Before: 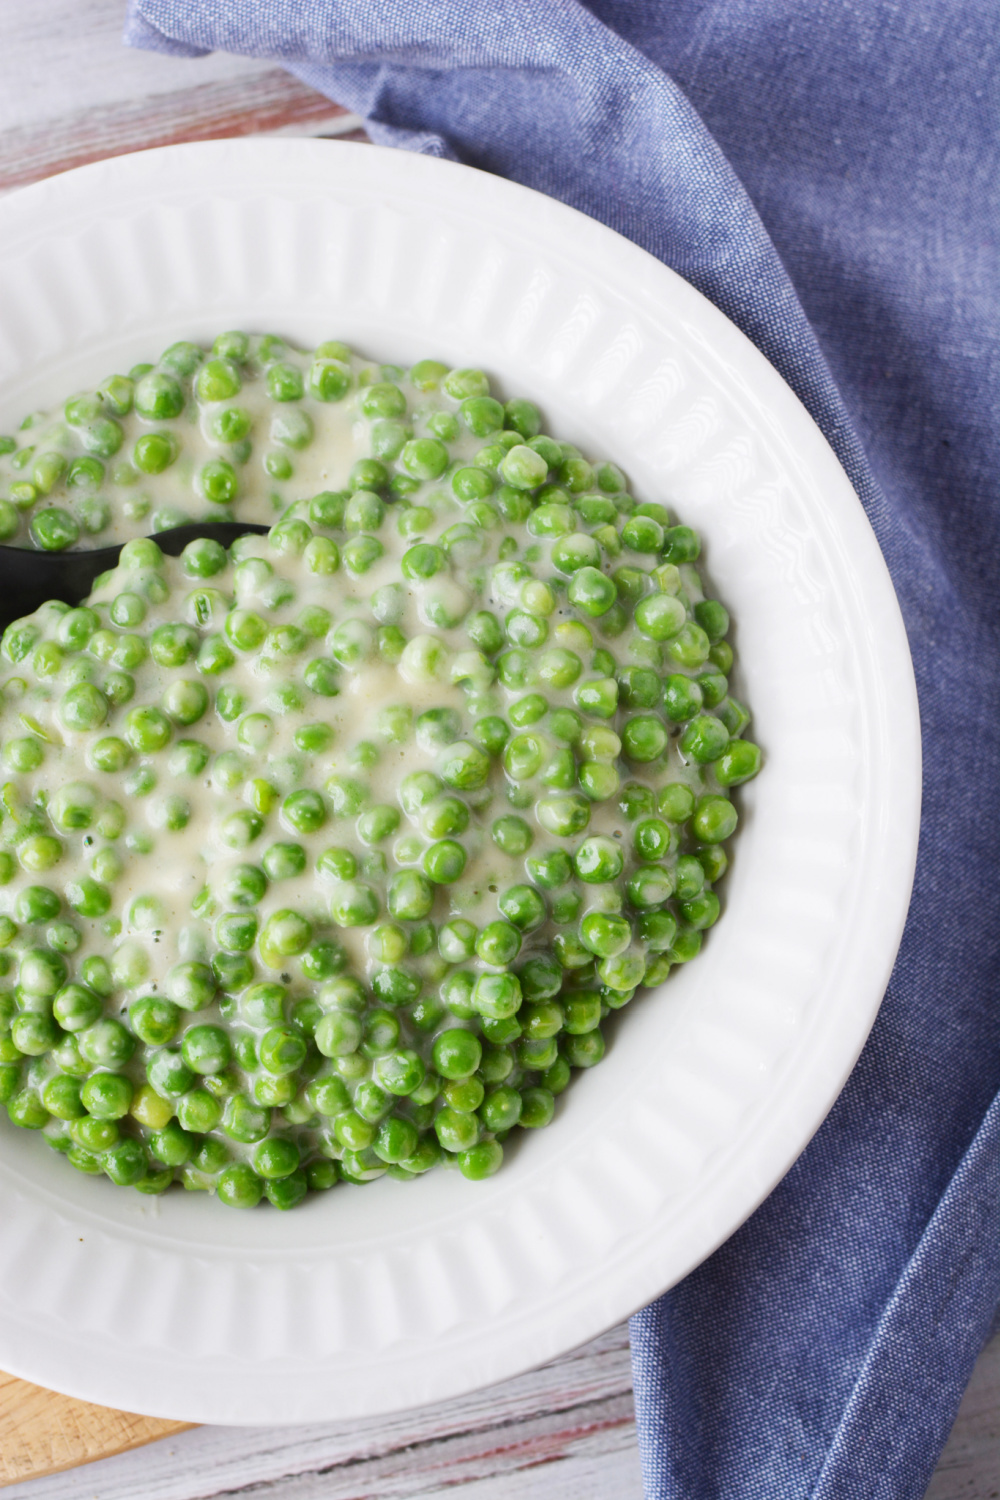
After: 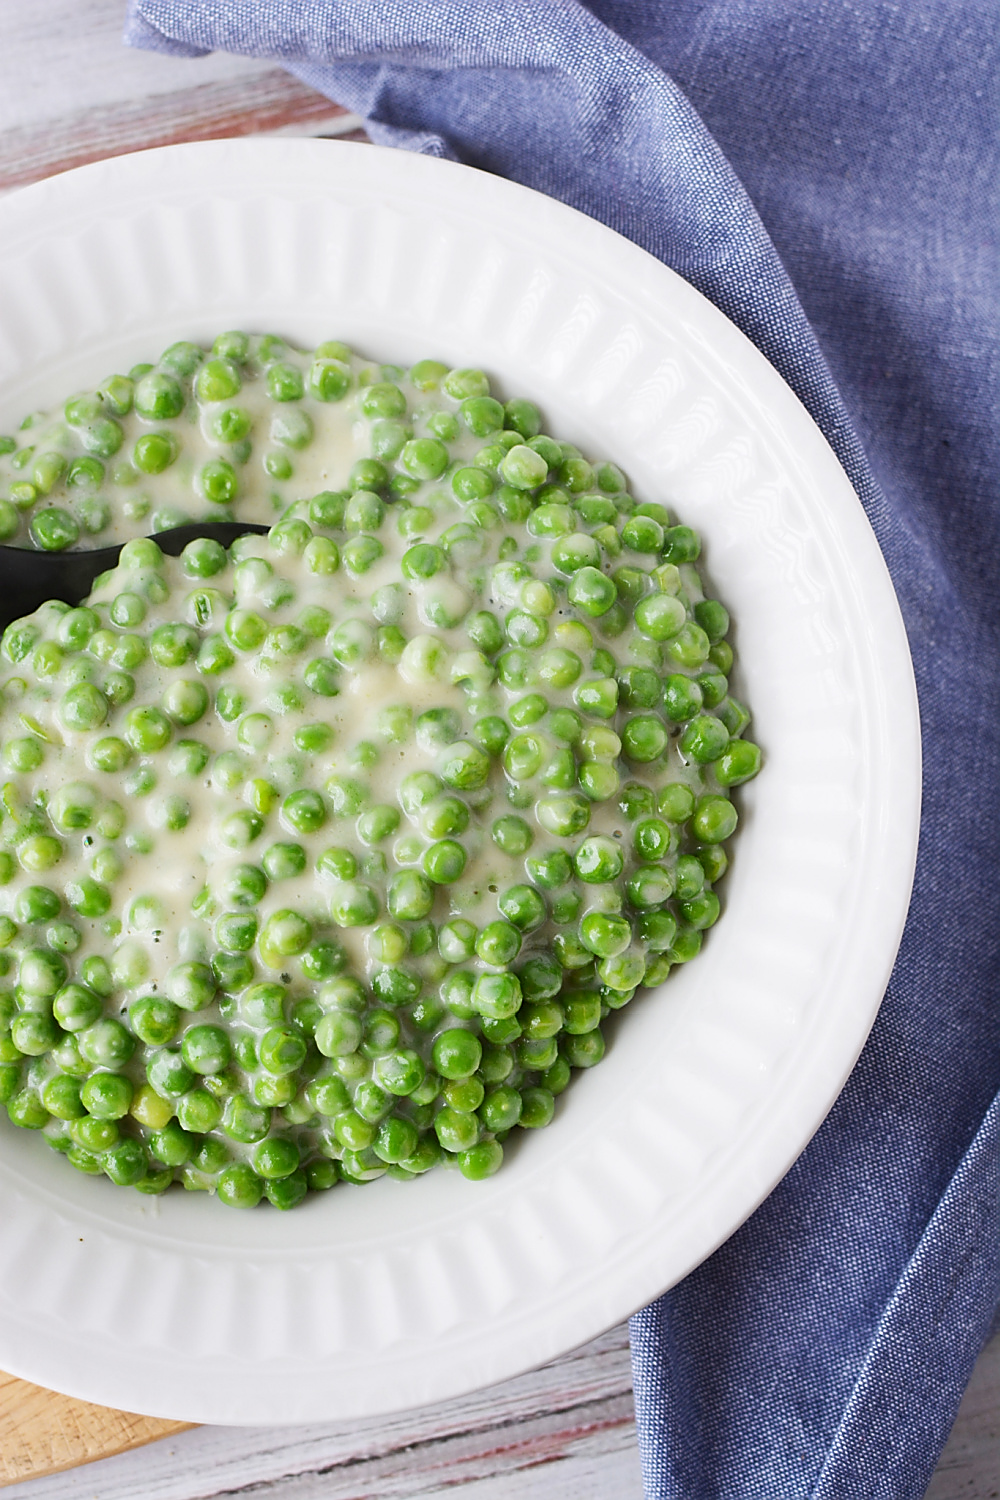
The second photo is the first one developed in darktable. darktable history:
sharpen: radius 1.371, amount 1.264, threshold 0.655
